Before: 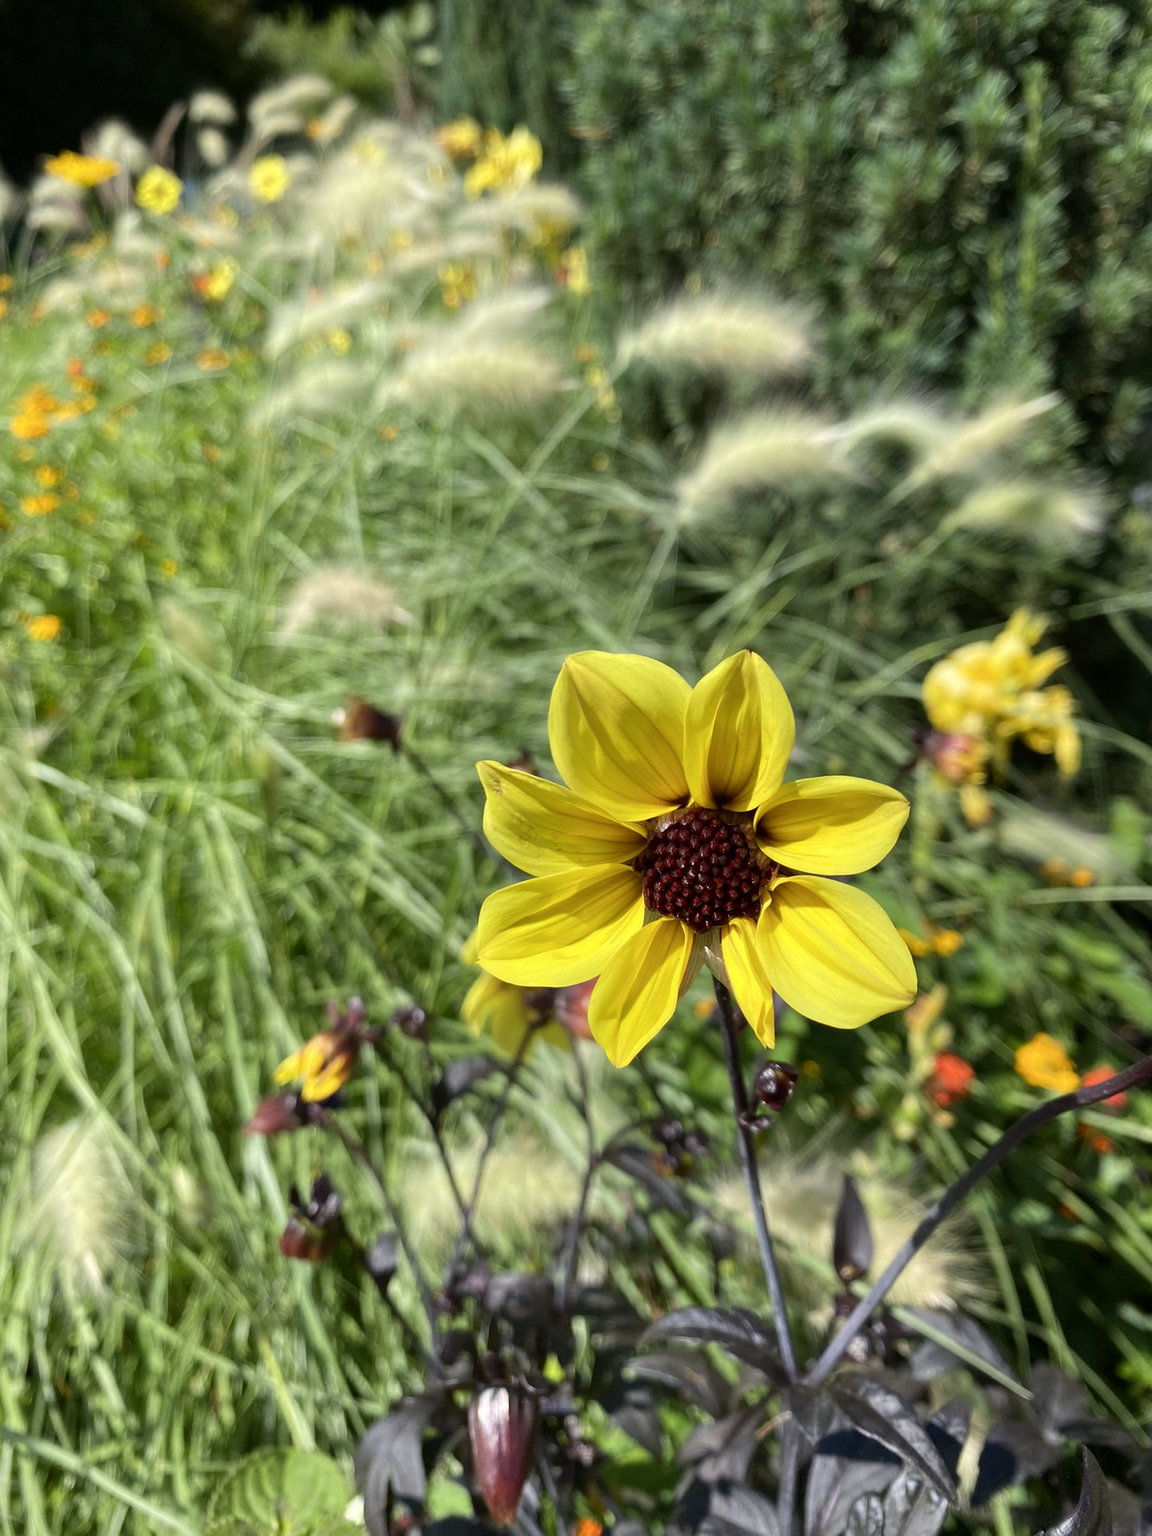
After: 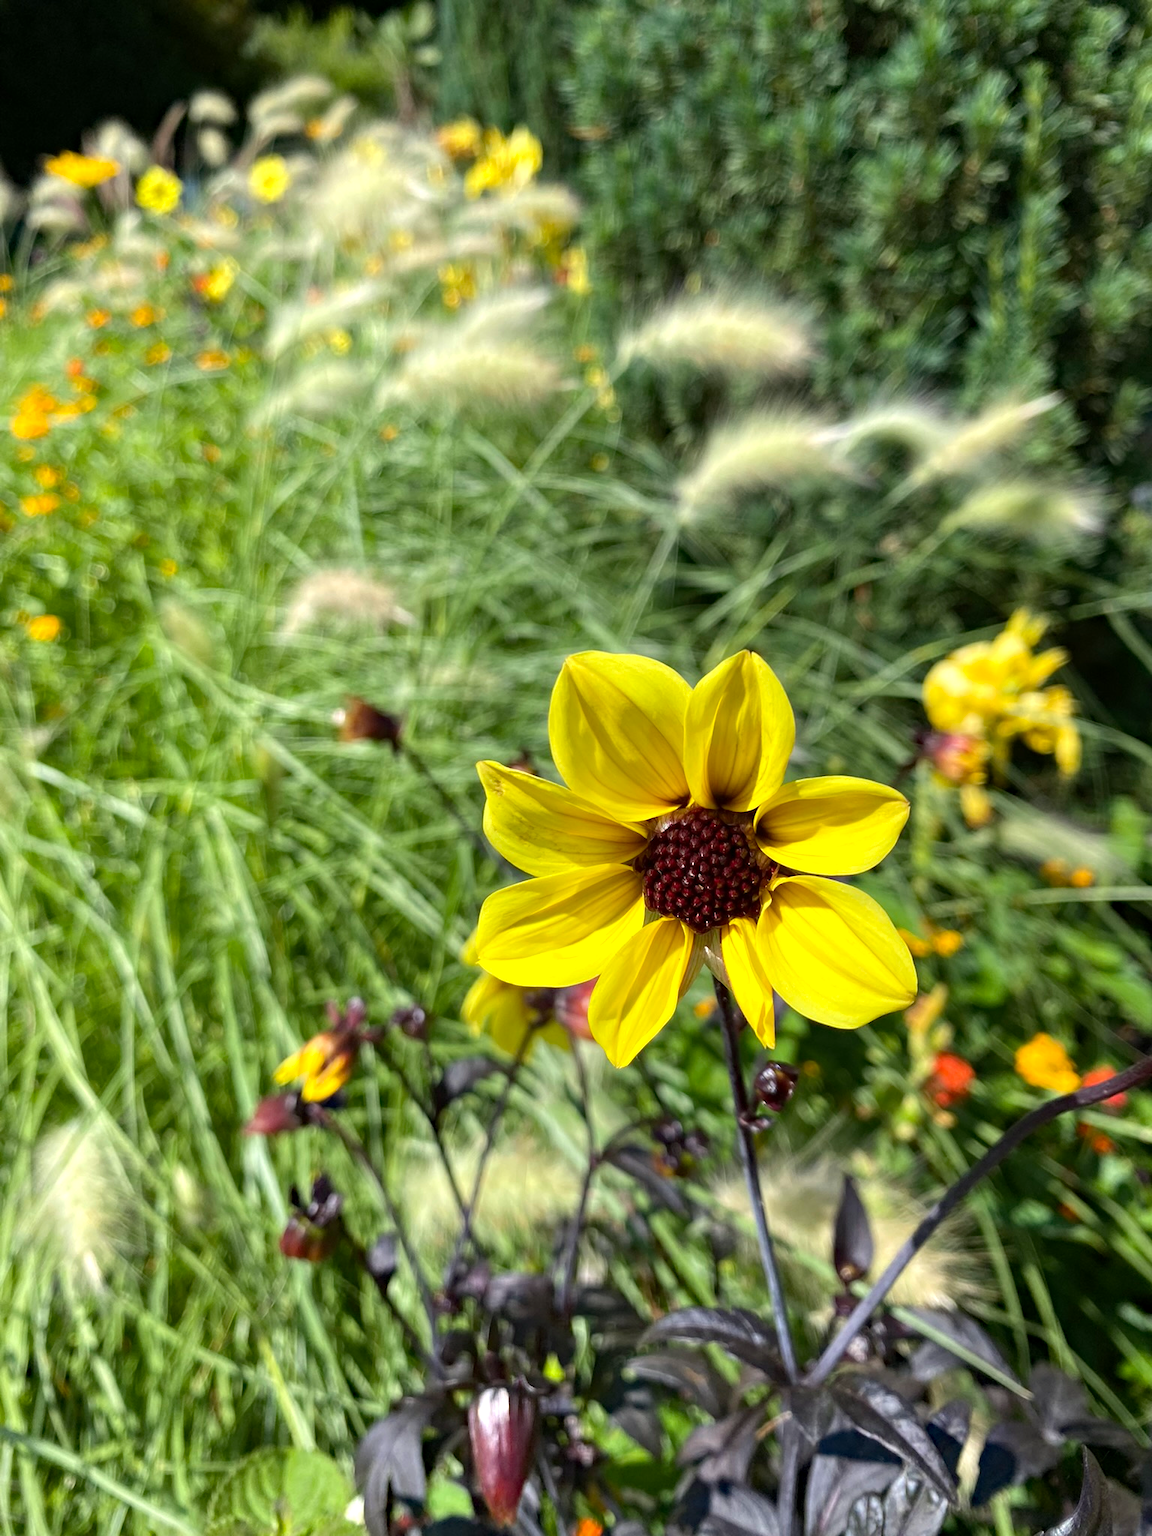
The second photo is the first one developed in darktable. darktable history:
haze removal: compatibility mode true, adaptive false
exposure: exposure 0.227 EV, compensate exposure bias true, compensate highlight preservation false
